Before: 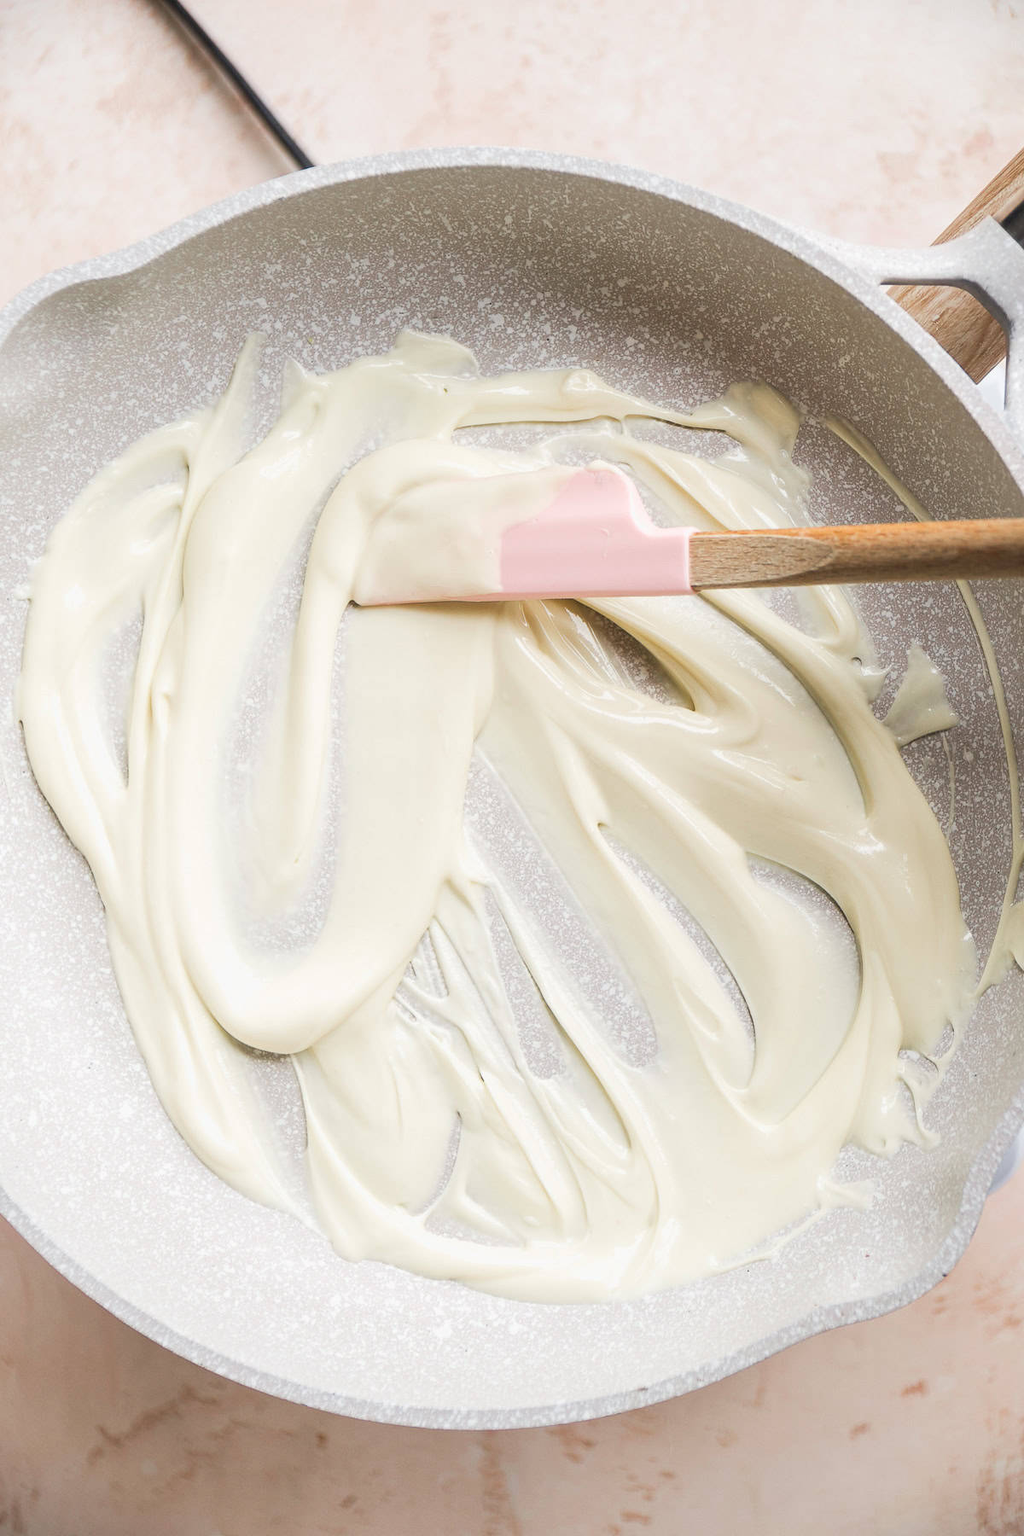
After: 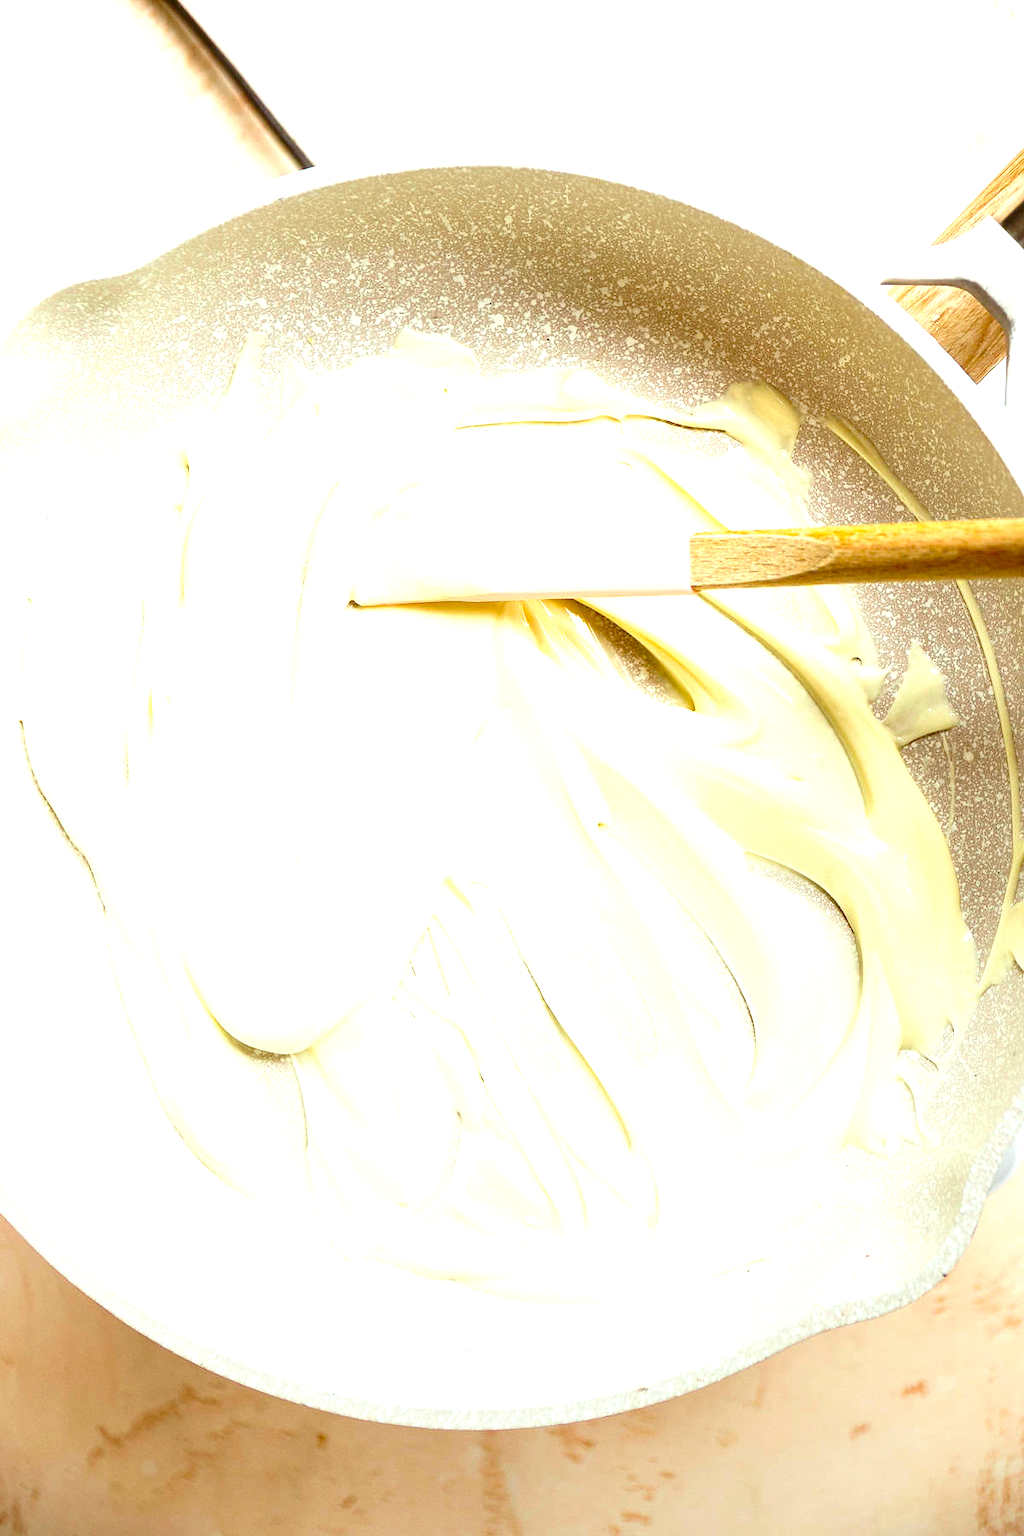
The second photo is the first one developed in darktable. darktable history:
exposure: black level correction 0, exposure 1.1 EV, compensate exposure bias true, compensate highlight preservation false
base curve: curves: ch0 [(0, 0) (0.073, 0.04) (0.157, 0.139) (0.492, 0.492) (0.758, 0.758) (1, 1)], preserve colors none
color balance rgb: perceptual saturation grading › global saturation 20%, global vibrance 20%
graduated density: rotation -180°, offset 27.42
color correction: highlights a* -5.94, highlights b* 9.48, shadows a* 10.12, shadows b* 23.94
